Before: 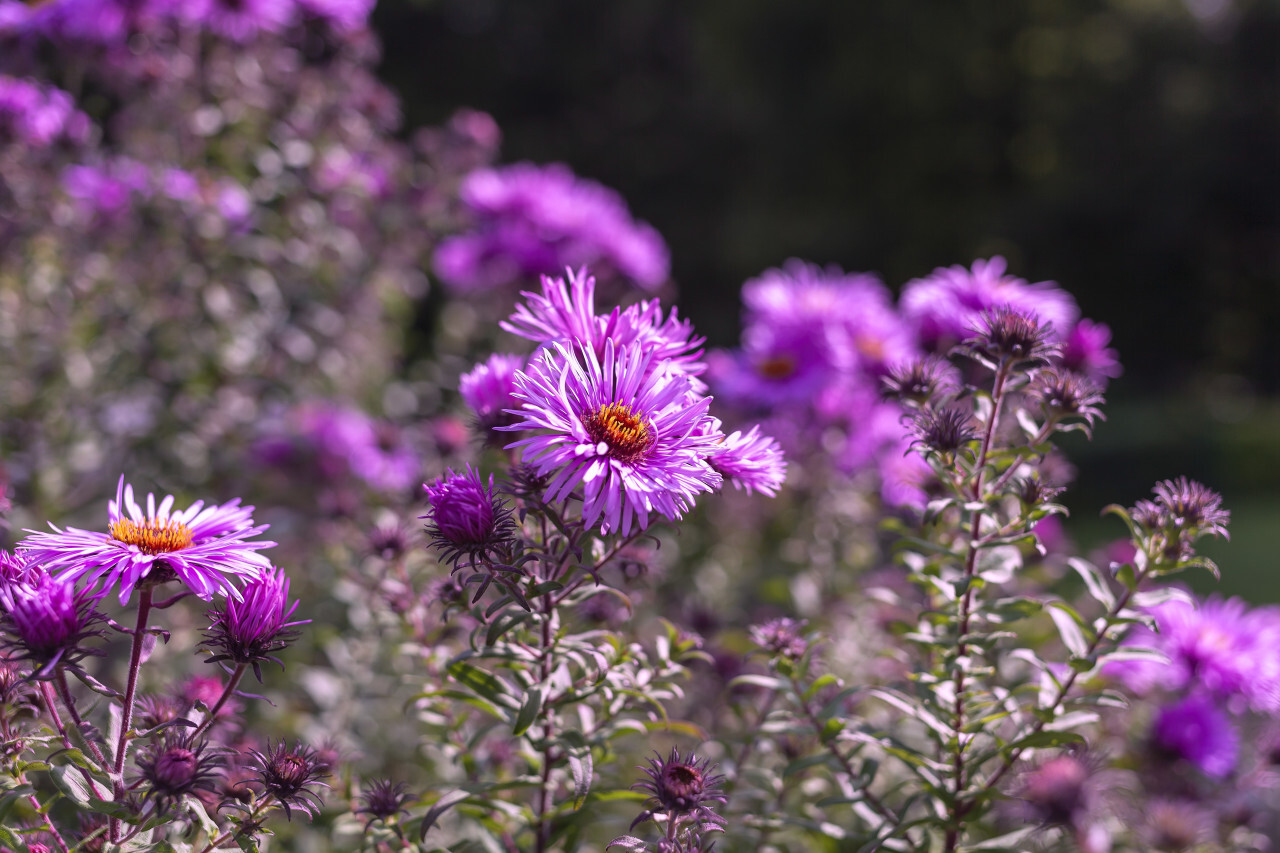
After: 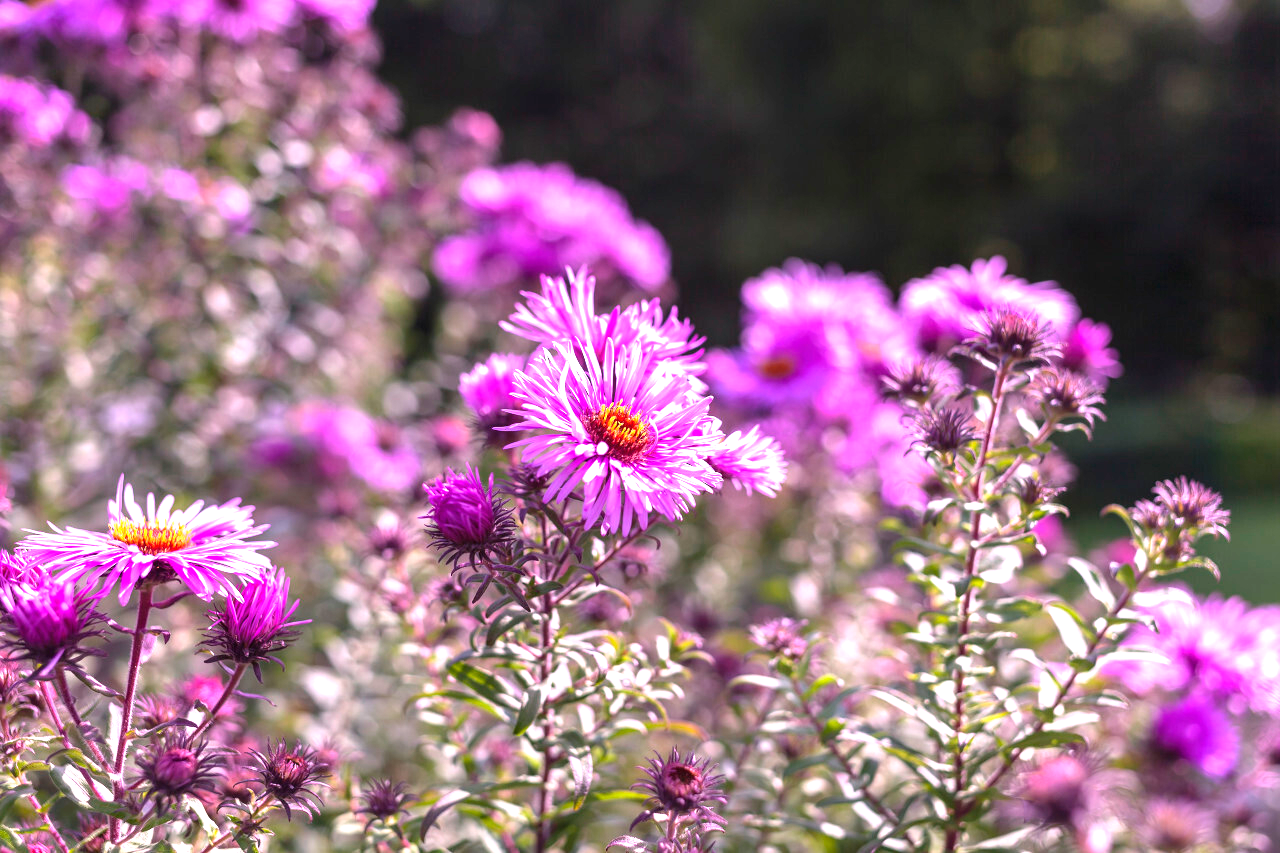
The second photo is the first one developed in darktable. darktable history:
exposure: black level correction 0, exposure 1.2 EV, compensate highlight preservation false
